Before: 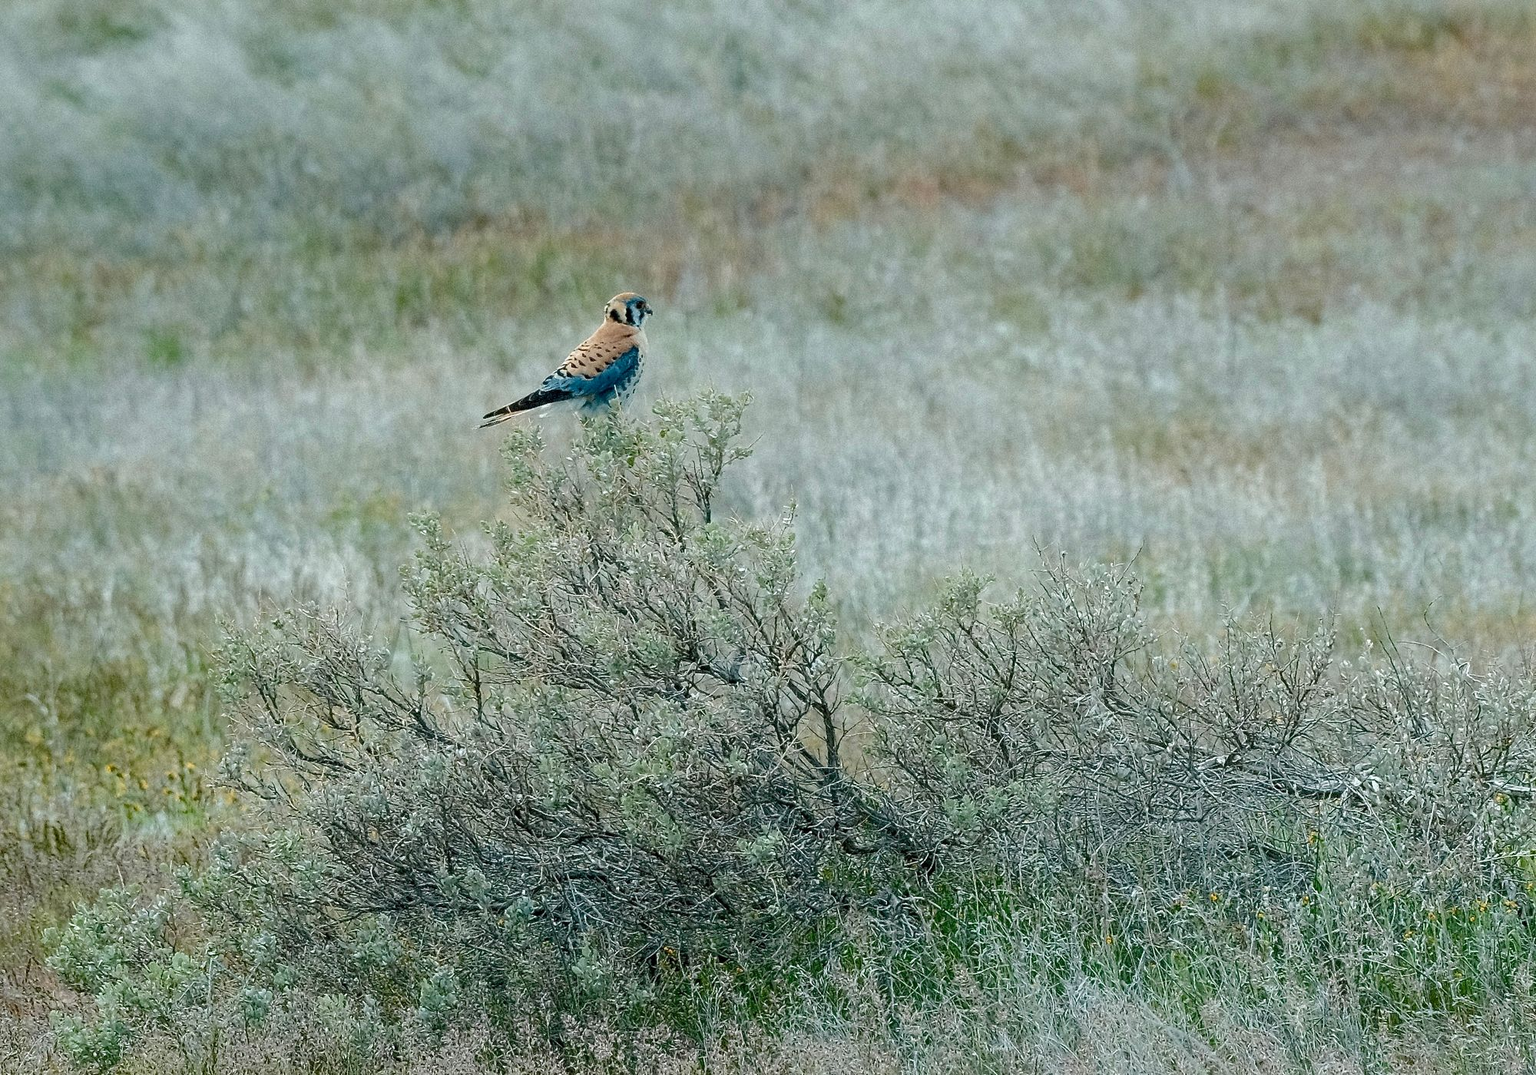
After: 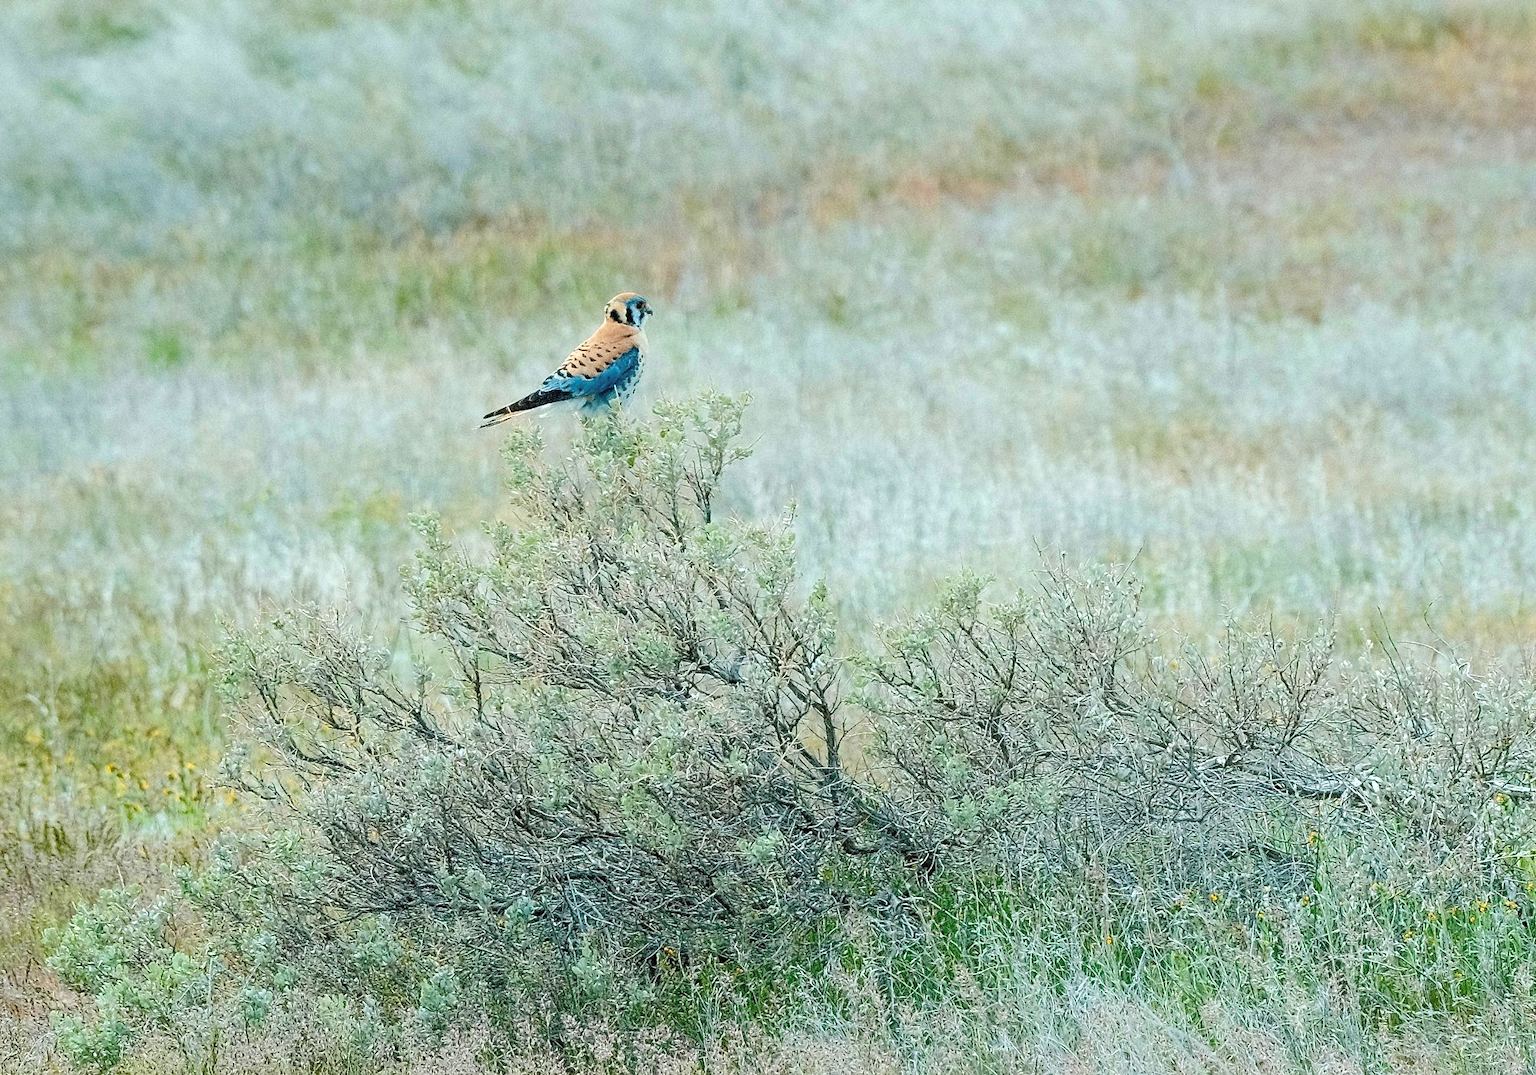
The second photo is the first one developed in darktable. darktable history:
color balance: contrast 8.5%, output saturation 105%
contrast brightness saturation: contrast 0.1, brightness 0.3, saturation 0.14
